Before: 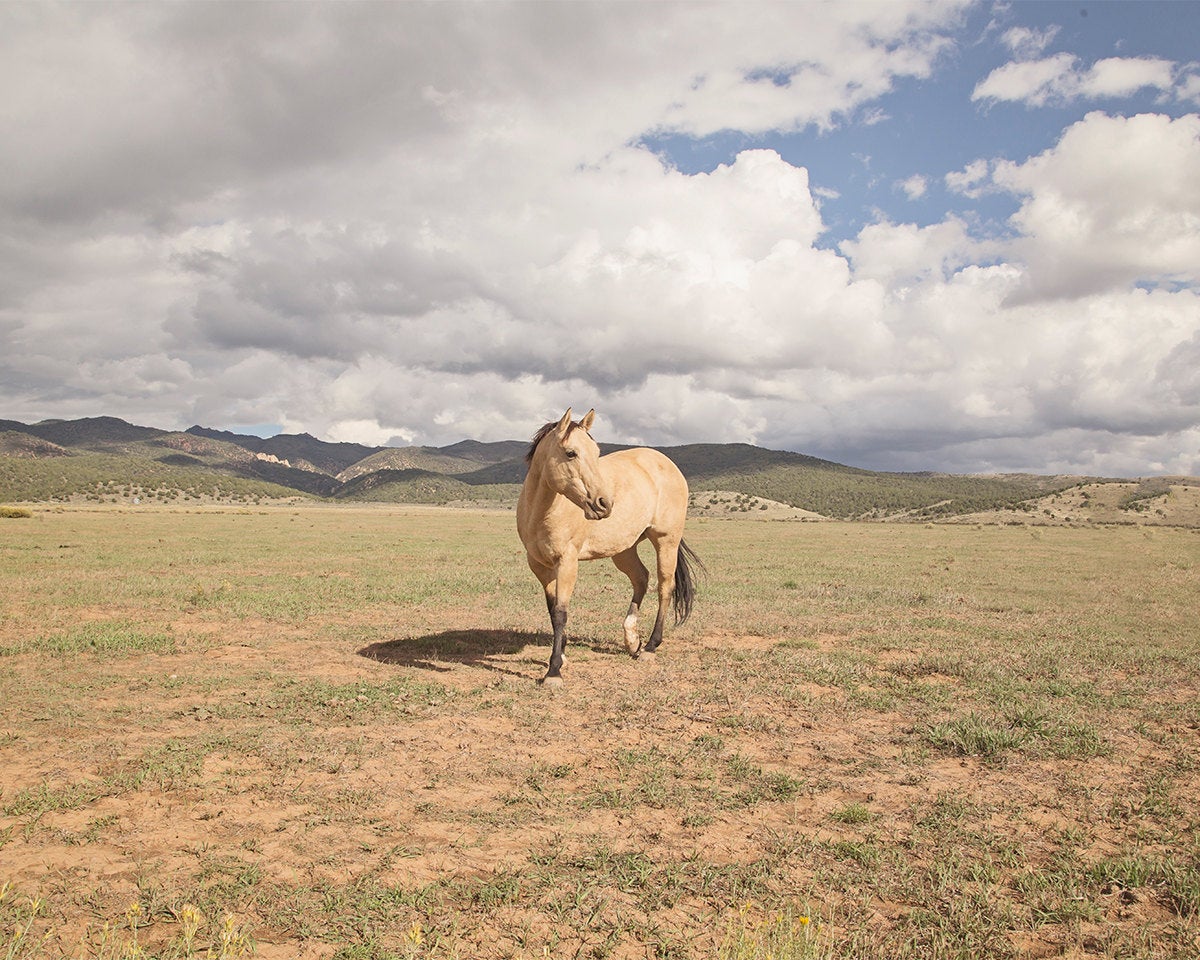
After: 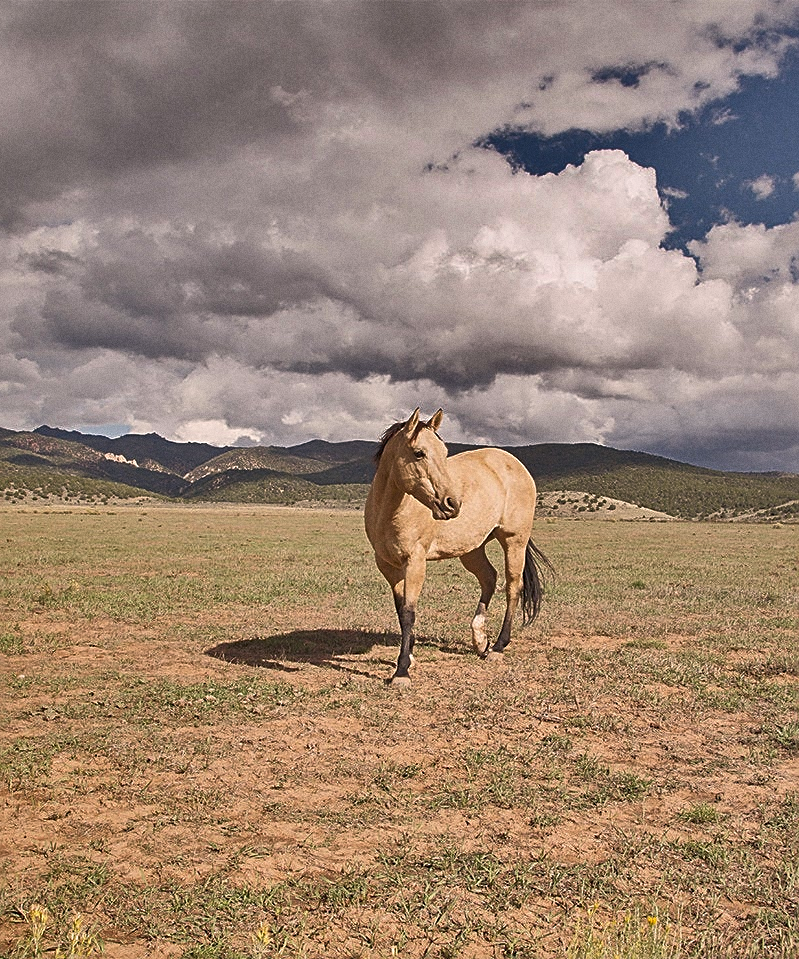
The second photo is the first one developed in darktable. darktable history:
grain: coarseness 0.09 ISO
shadows and highlights: shadows 20.91, highlights -82.73, soften with gaussian
tone equalizer: on, module defaults
color balance rgb: shadows lift › chroma 1.41%, shadows lift › hue 260°, power › chroma 0.5%, power › hue 260°, highlights gain › chroma 1%, highlights gain › hue 27°, saturation formula JzAzBz (2021)
sharpen: on, module defaults
crop and rotate: left 12.673%, right 20.66%
